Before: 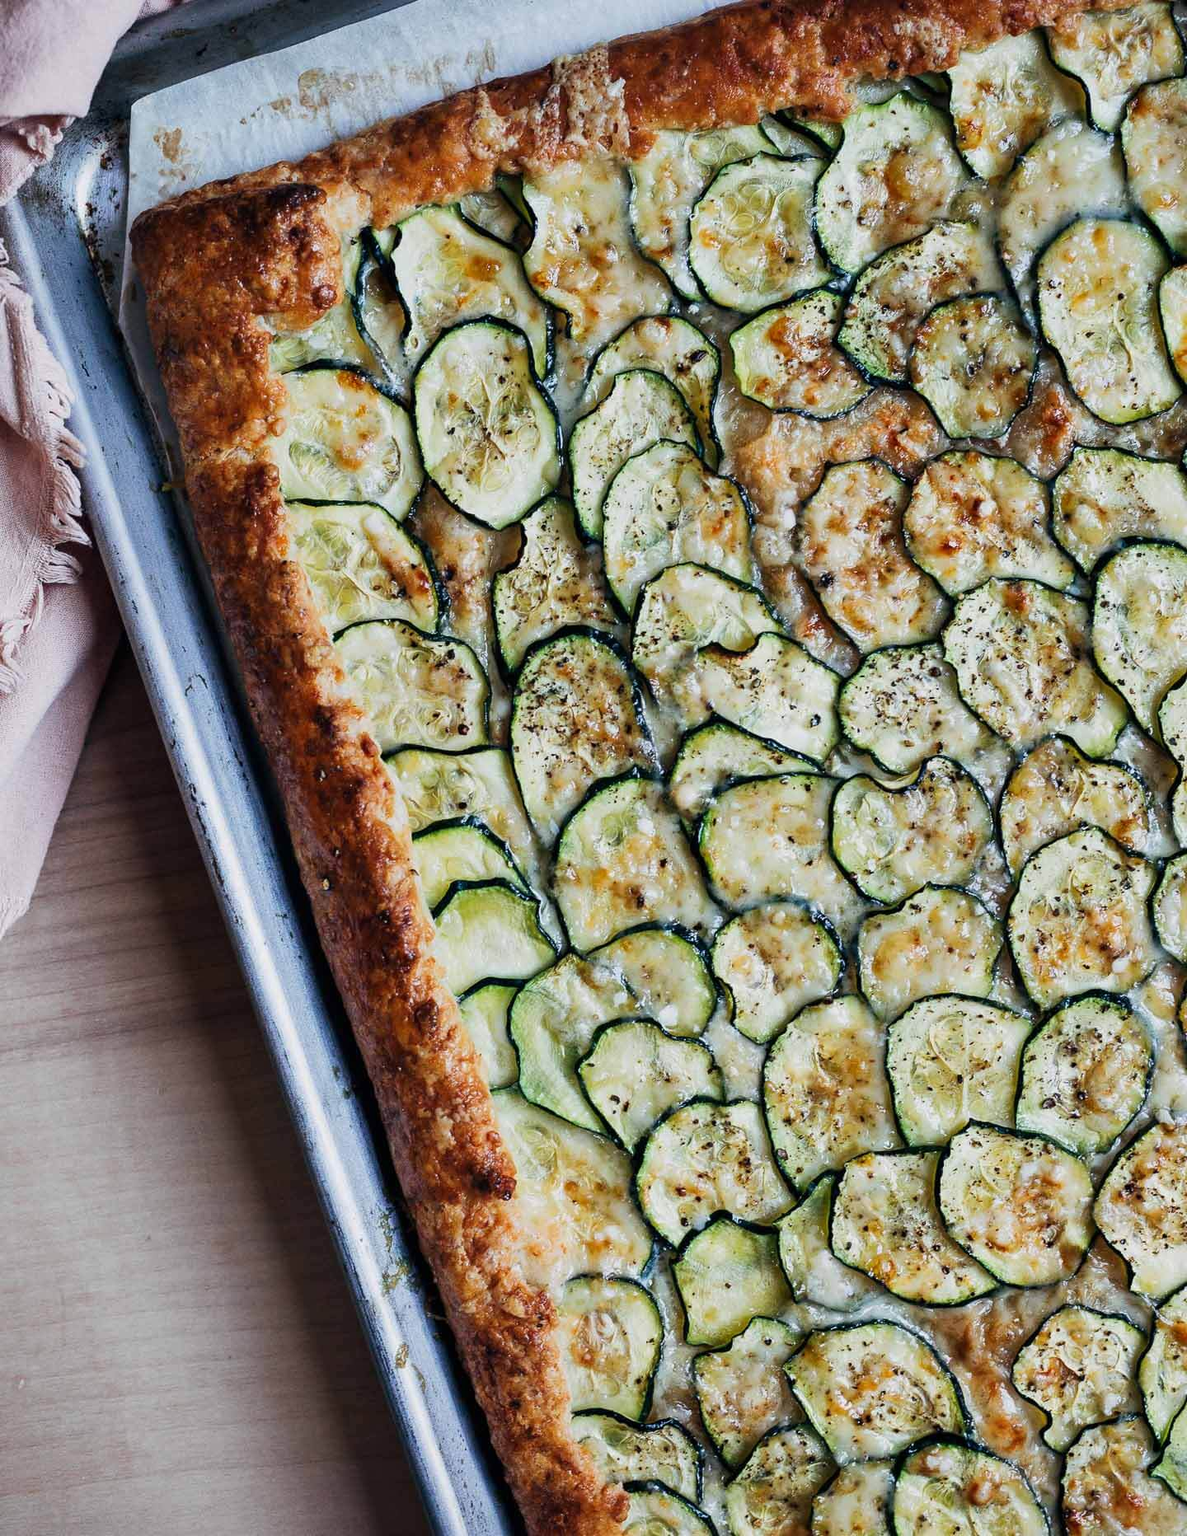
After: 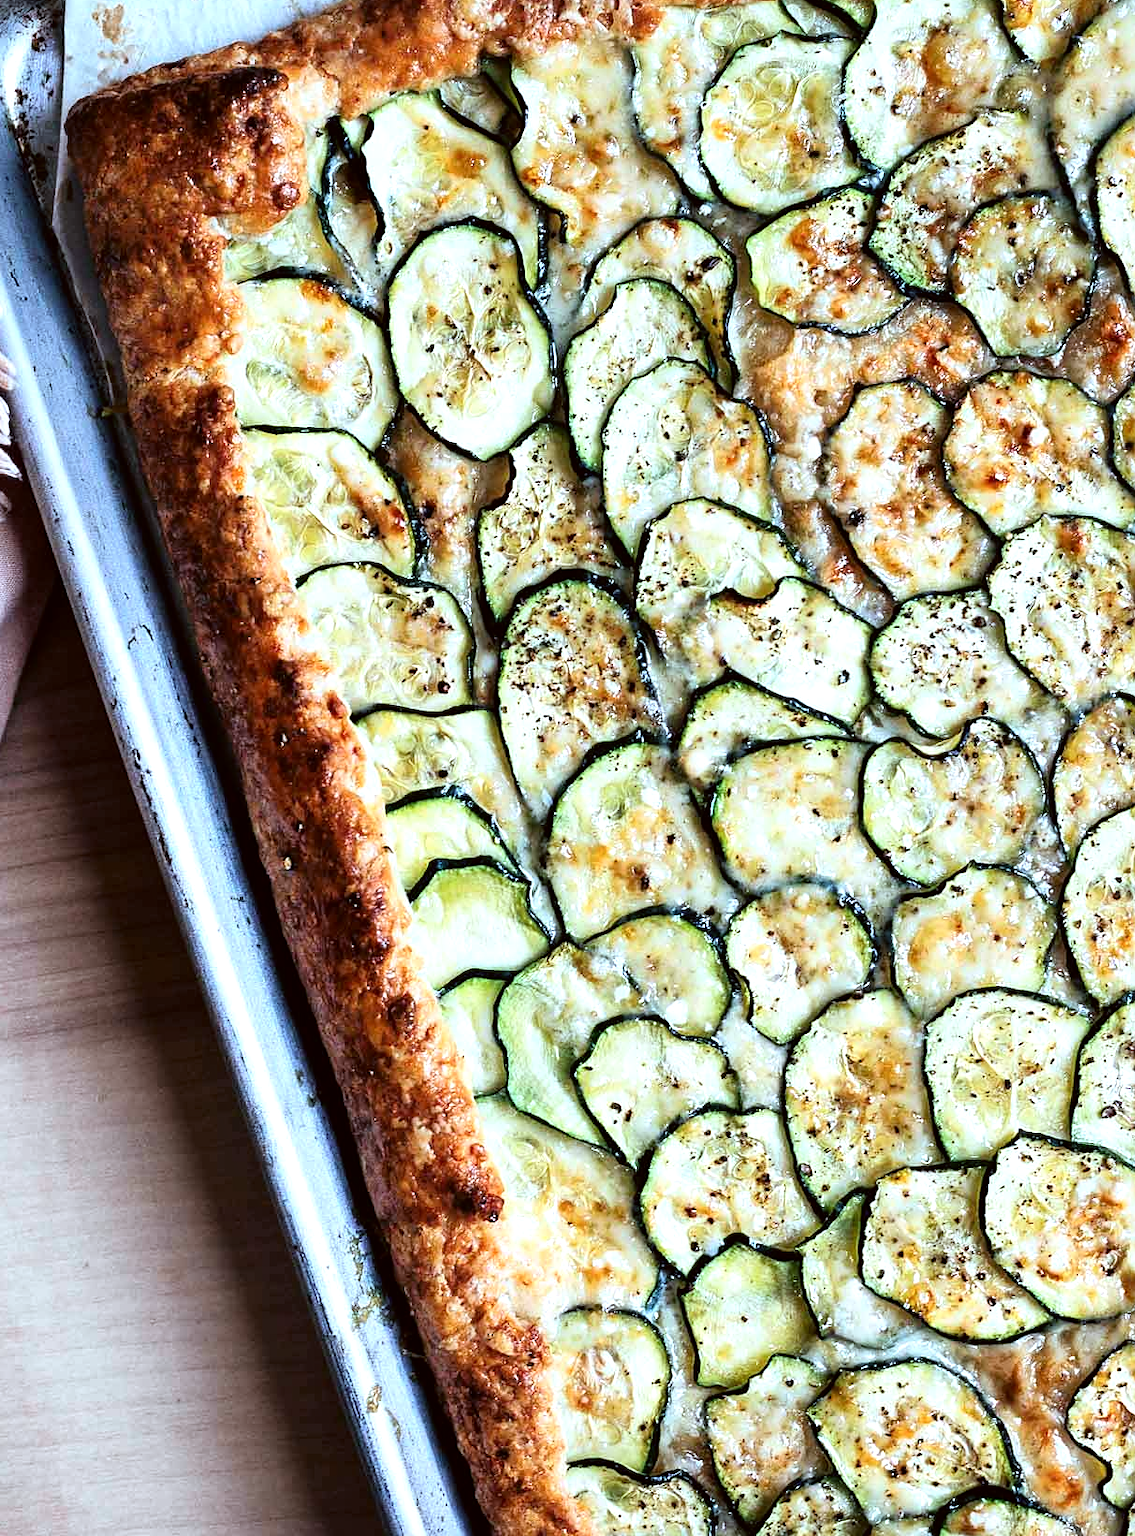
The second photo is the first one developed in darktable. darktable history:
tone equalizer: -8 EV -0.771 EV, -7 EV -0.726 EV, -6 EV -0.579 EV, -5 EV -0.414 EV, -3 EV 0.401 EV, -2 EV 0.6 EV, -1 EV 0.683 EV, +0 EV 0.722 EV
crop: left 6.179%, top 8.144%, right 9.549%, bottom 3.784%
color correction: highlights a* -3.61, highlights b* -6.94, shadows a* 3.15, shadows b* 5.48
contrast brightness saturation: contrast 0.105, brightness 0.013, saturation 0.02
sharpen: amount 0.203
